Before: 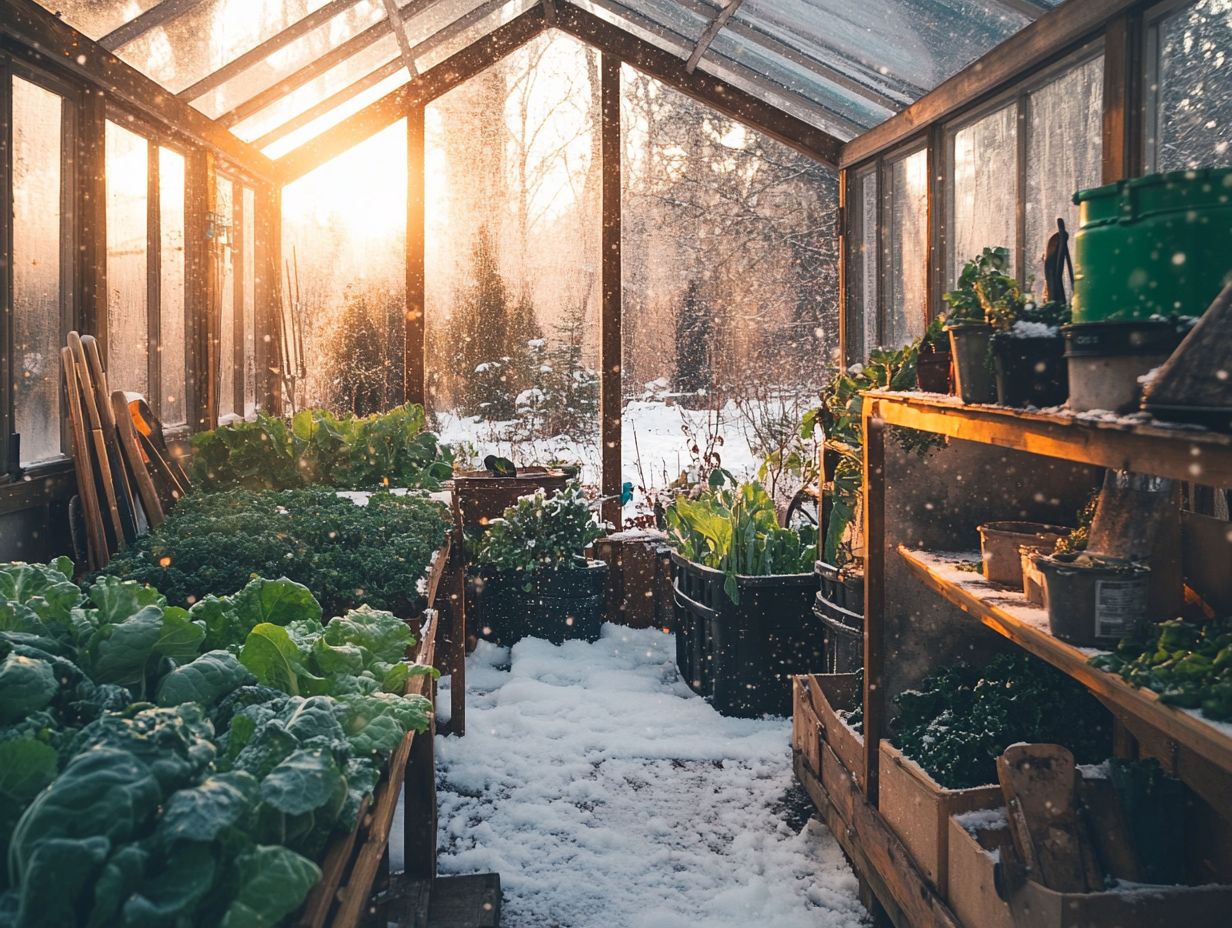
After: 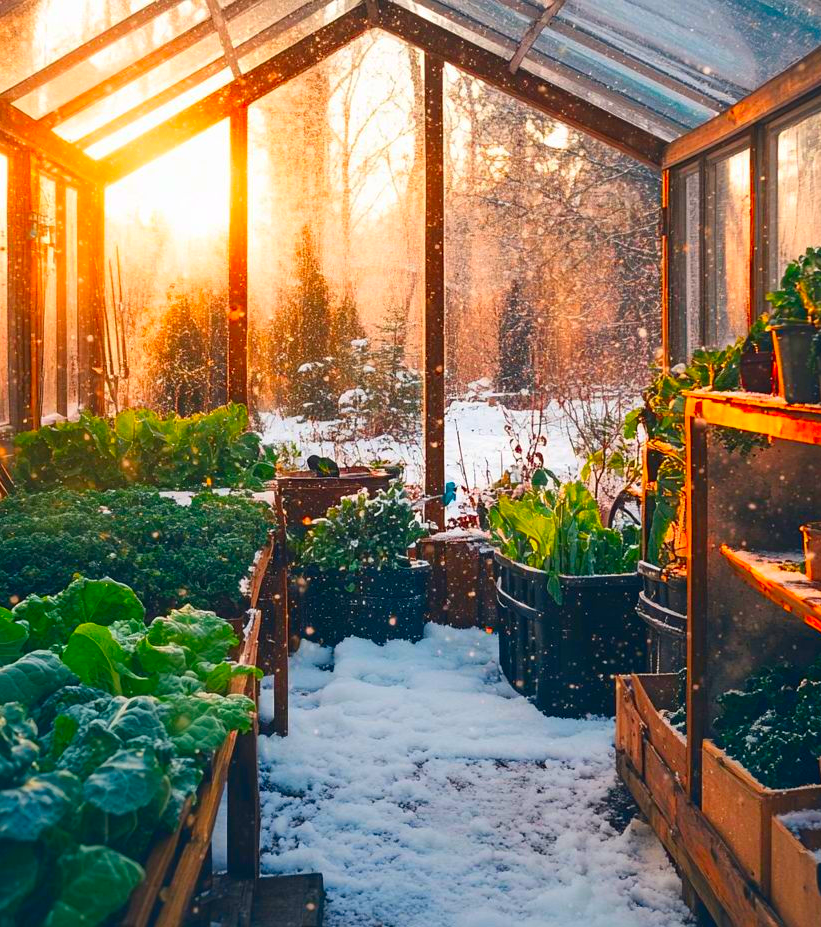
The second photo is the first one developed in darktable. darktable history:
color correction: saturation 2.15
color balance: mode lift, gamma, gain (sRGB), lift [0.97, 1, 1, 1], gamma [1.03, 1, 1, 1]
crop and rotate: left 14.436%, right 18.898%
